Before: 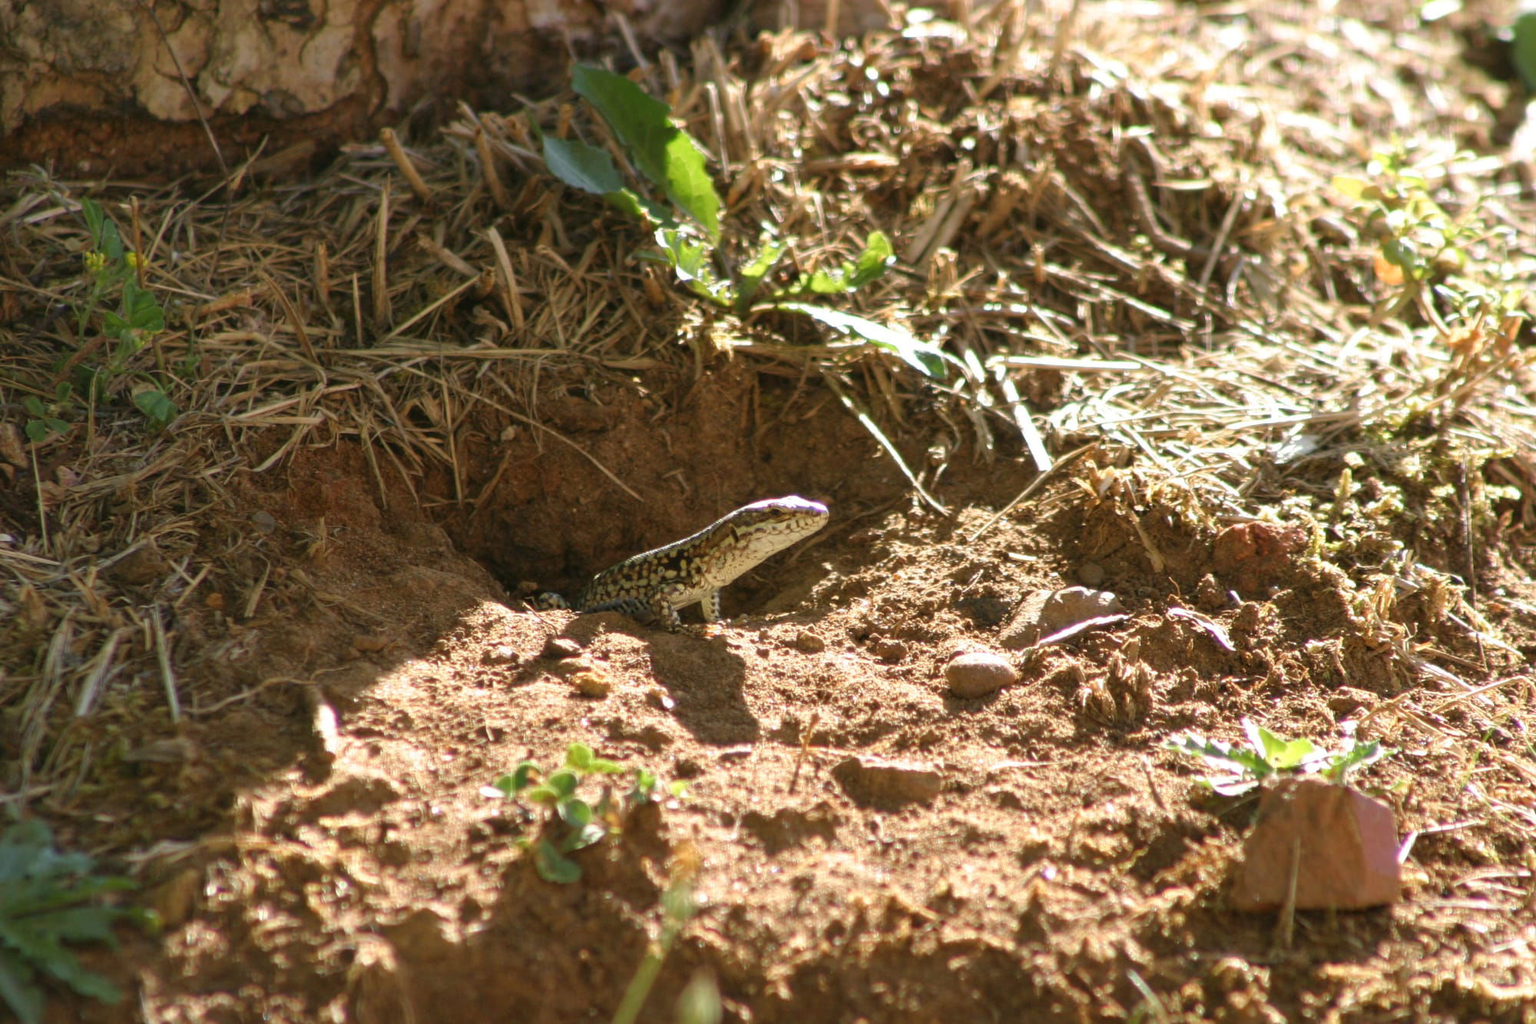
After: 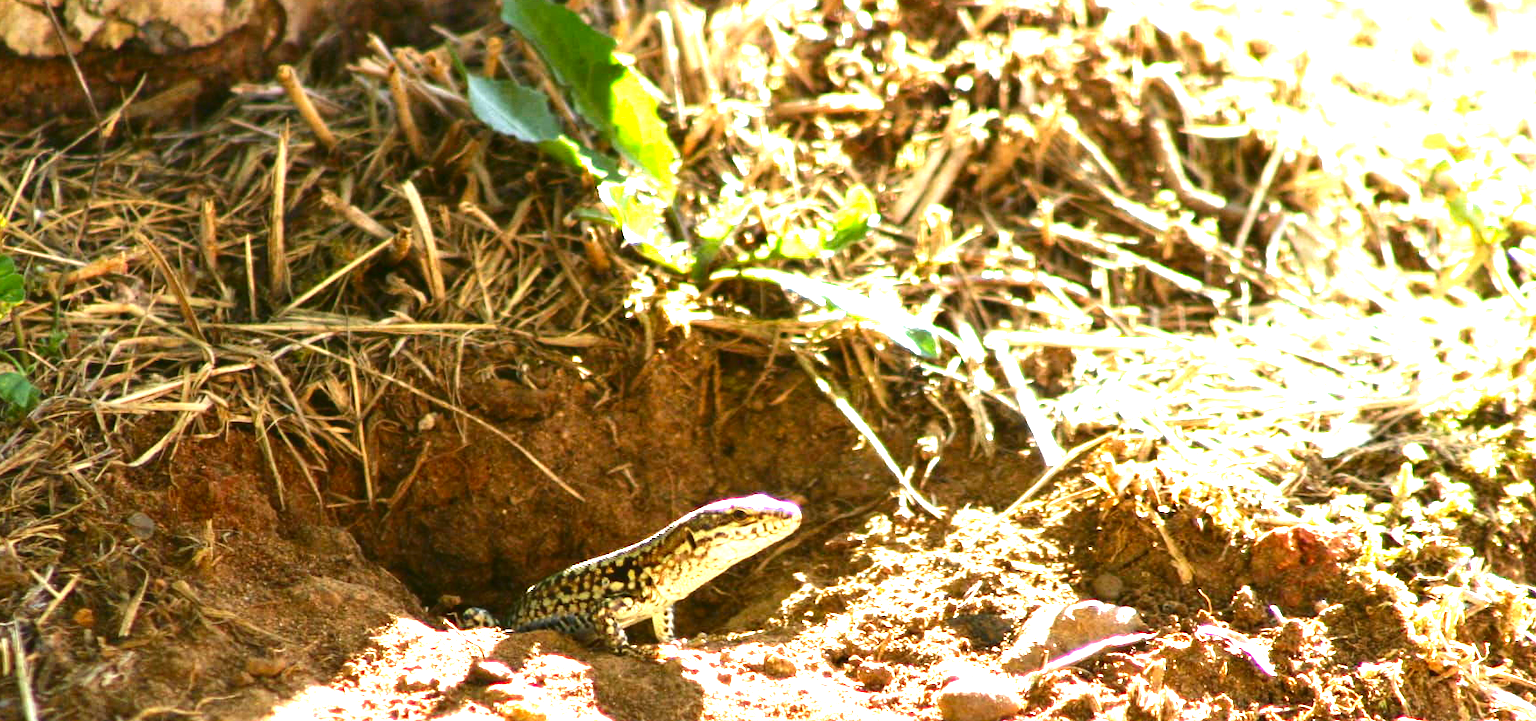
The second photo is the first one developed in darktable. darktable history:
color zones: curves: ch1 [(0, 0.513) (0.143, 0.524) (0.286, 0.511) (0.429, 0.506) (0.571, 0.503) (0.714, 0.503) (0.857, 0.508) (1, 0.513)]
exposure: black level correction 0, exposure 1.998 EV, compensate exposure bias true, compensate highlight preservation false
crop and rotate: left 9.33%, top 7.103%, right 5.045%, bottom 32.513%
contrast brightness saturation: contrast 0.127, brightness -0.238, saturation 0.148
